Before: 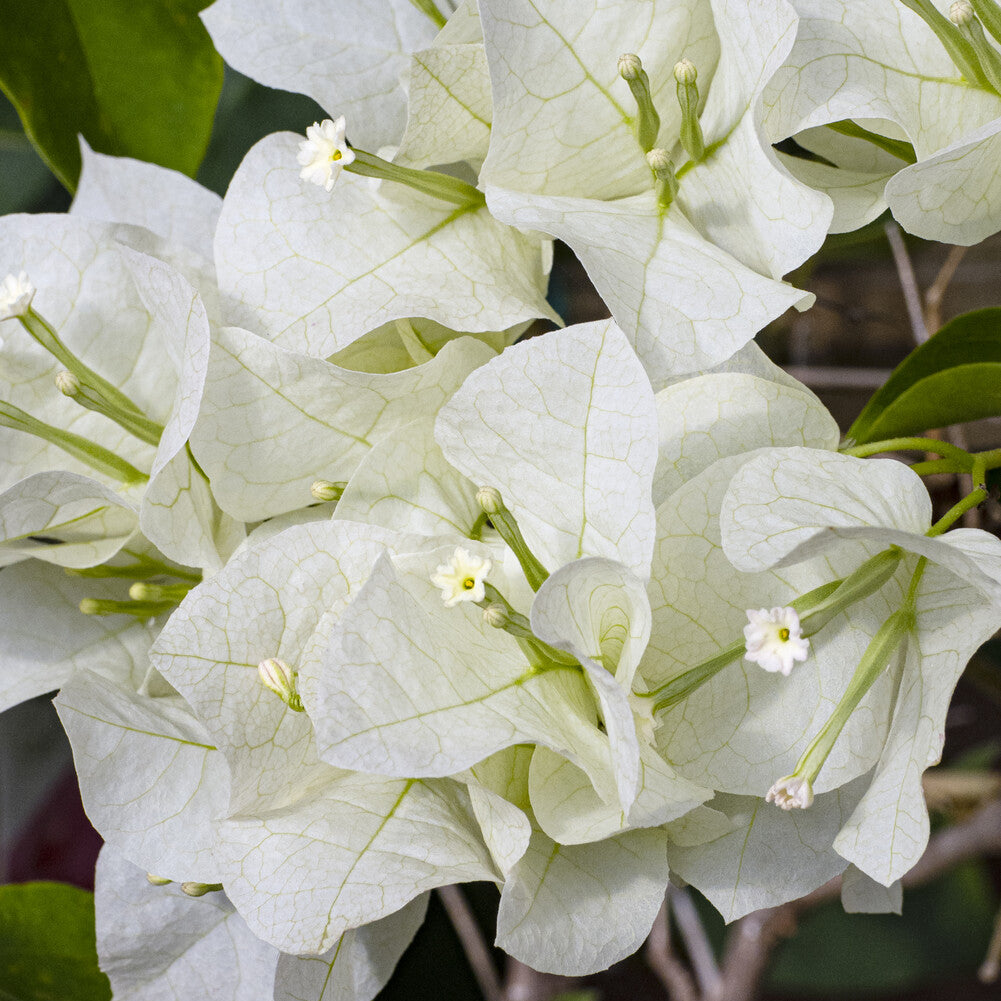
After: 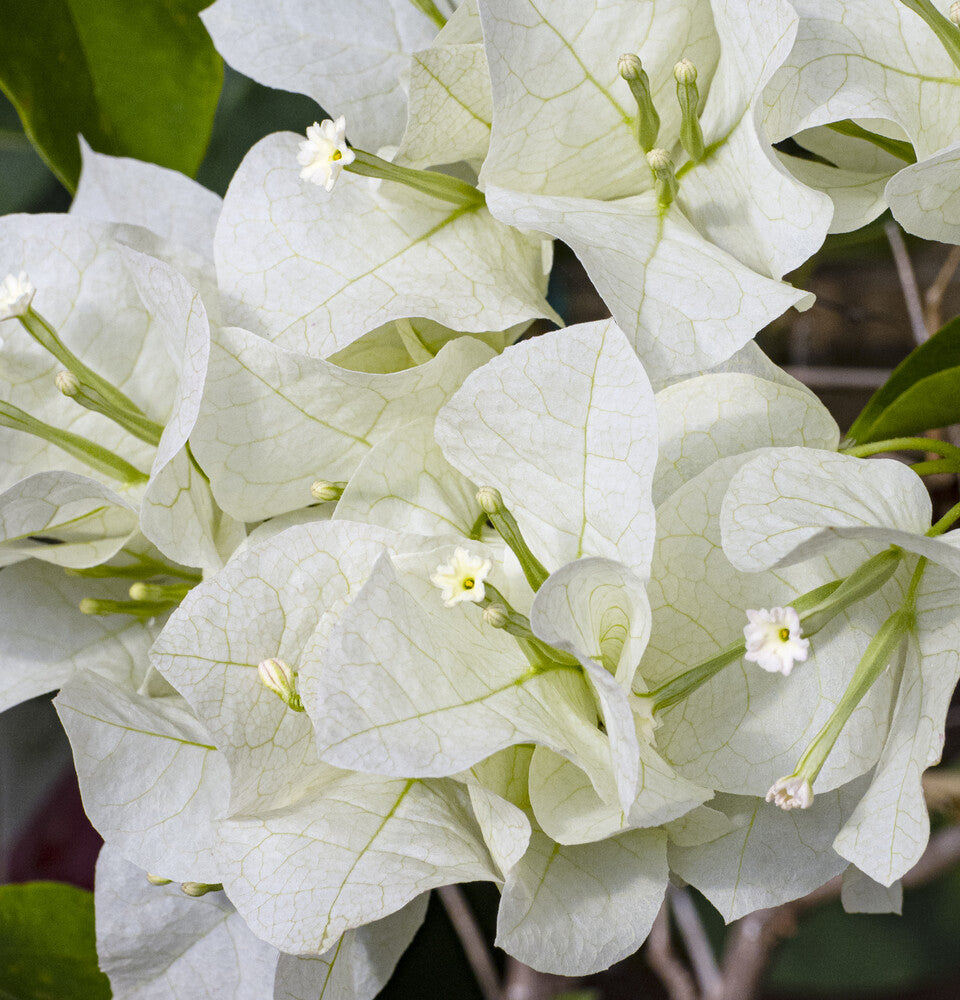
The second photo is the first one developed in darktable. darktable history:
crop: right 4.044%, bottom 0.049%
